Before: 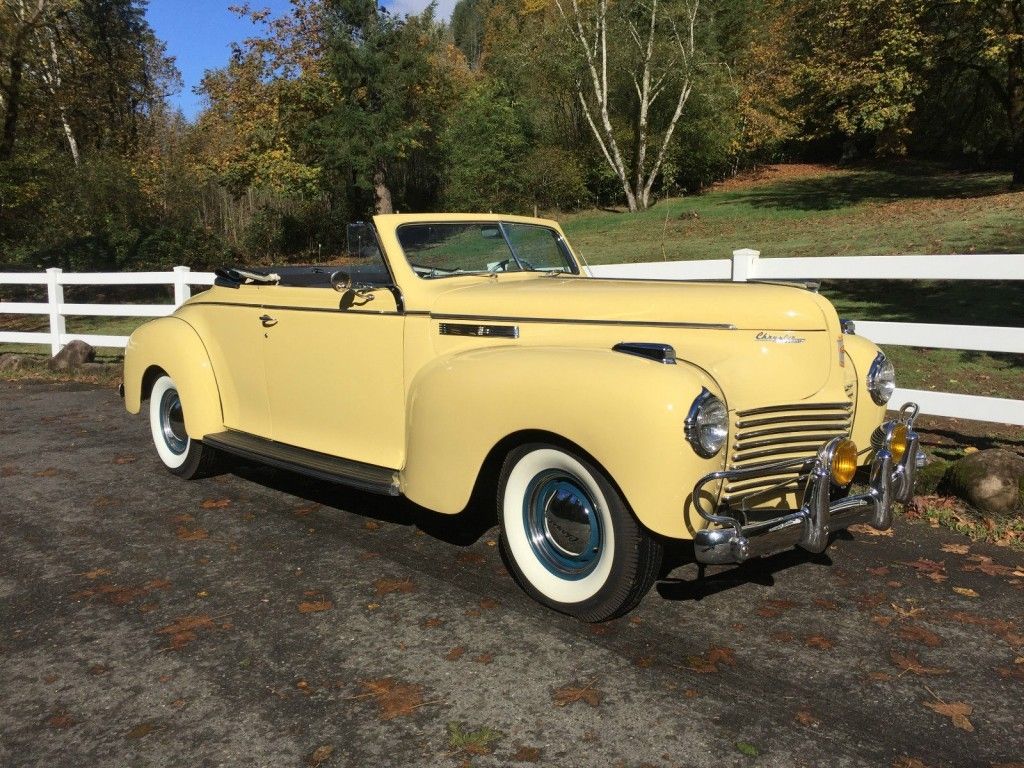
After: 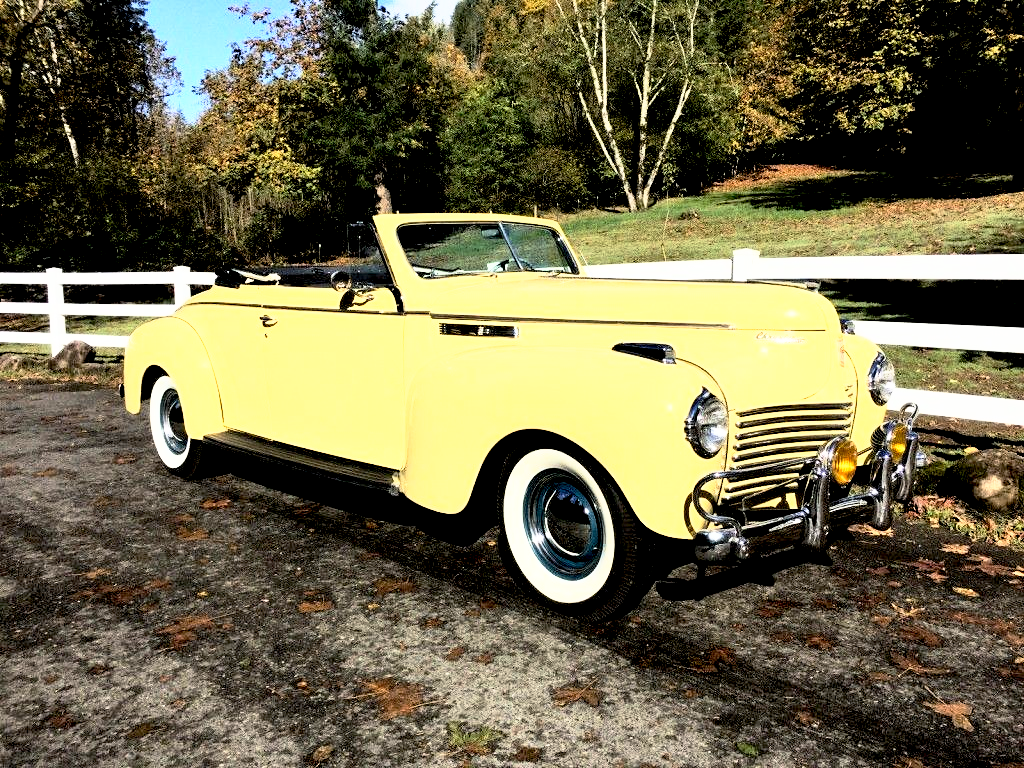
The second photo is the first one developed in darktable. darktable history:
base curve: curves: ch0 [(0.017, 0) (0.425, 0.441) (0.844, 0.933) (1, 1)], preserve colors none
rgb curve: curves: ch0 [(0, 0) (0.21, 0.15) (0.24, 0.21) (0.5, 0.75) (0.75, 0.96) (0.89, 0.99) (1, 1)]; ch1 [(0, 0.02) (0.21, 0.13) (0.25, 0.2) (0.5, 0.67) (0.75, 0.9) (0.89, 0.97) (1, 1)]; ch2 [(0, 0.02) (0.21, 0.13) (0.25, 0.2) (0.5, 0.67) (0.75, 0.9) (0.89, 0.97) (1, 1)], compensate middle gray true
